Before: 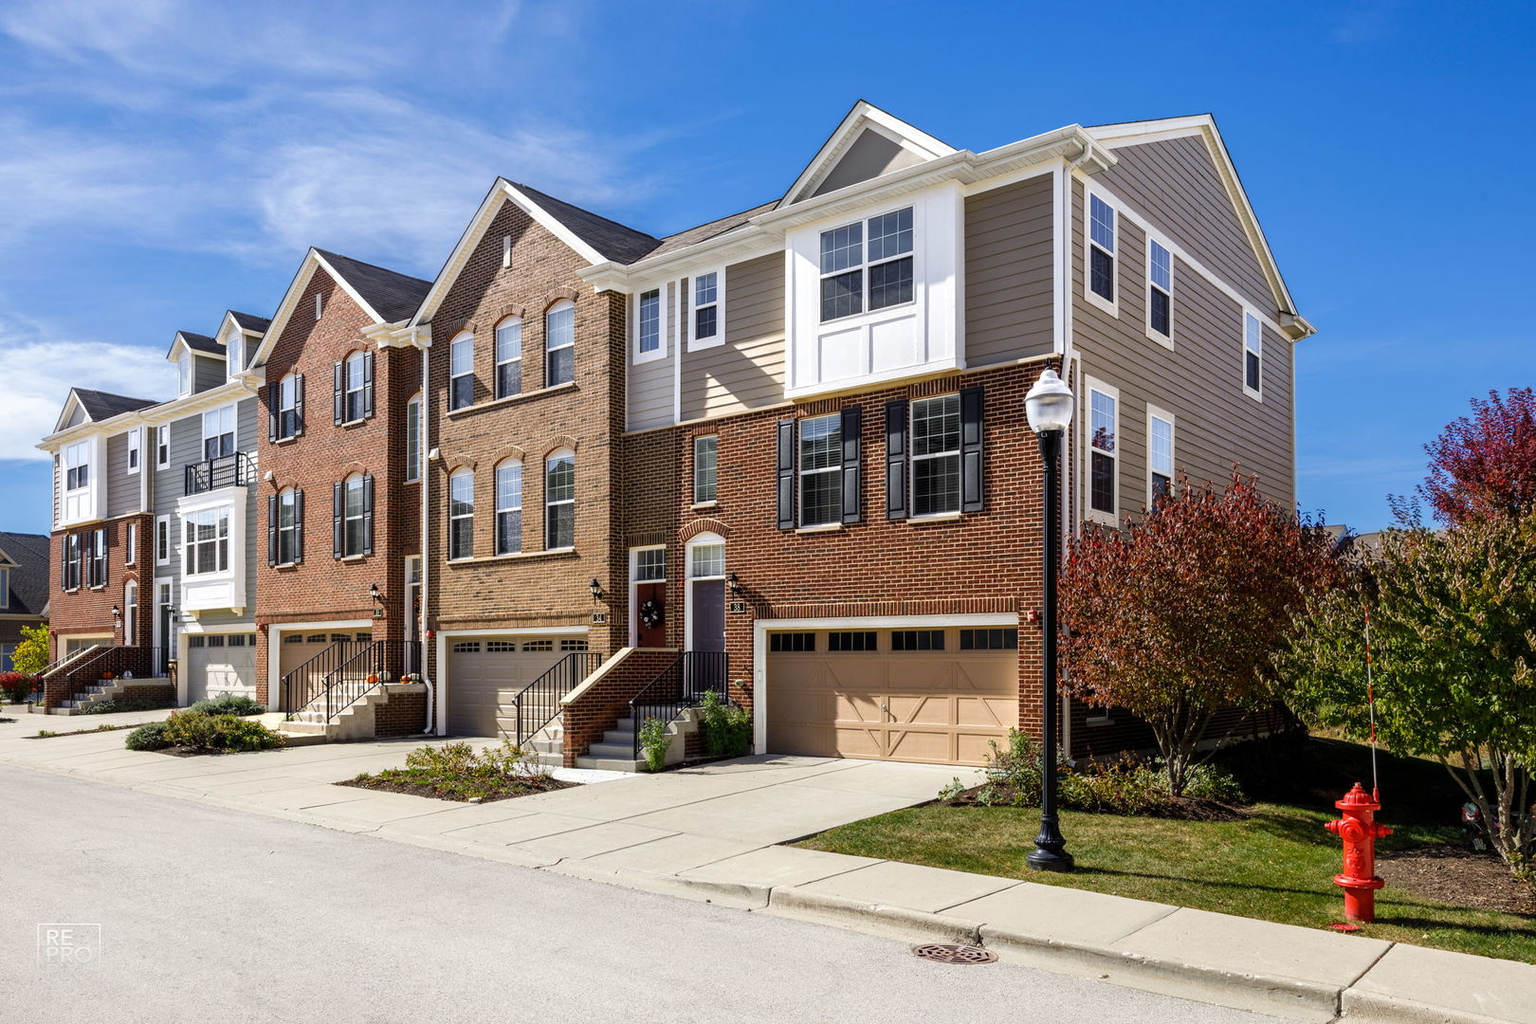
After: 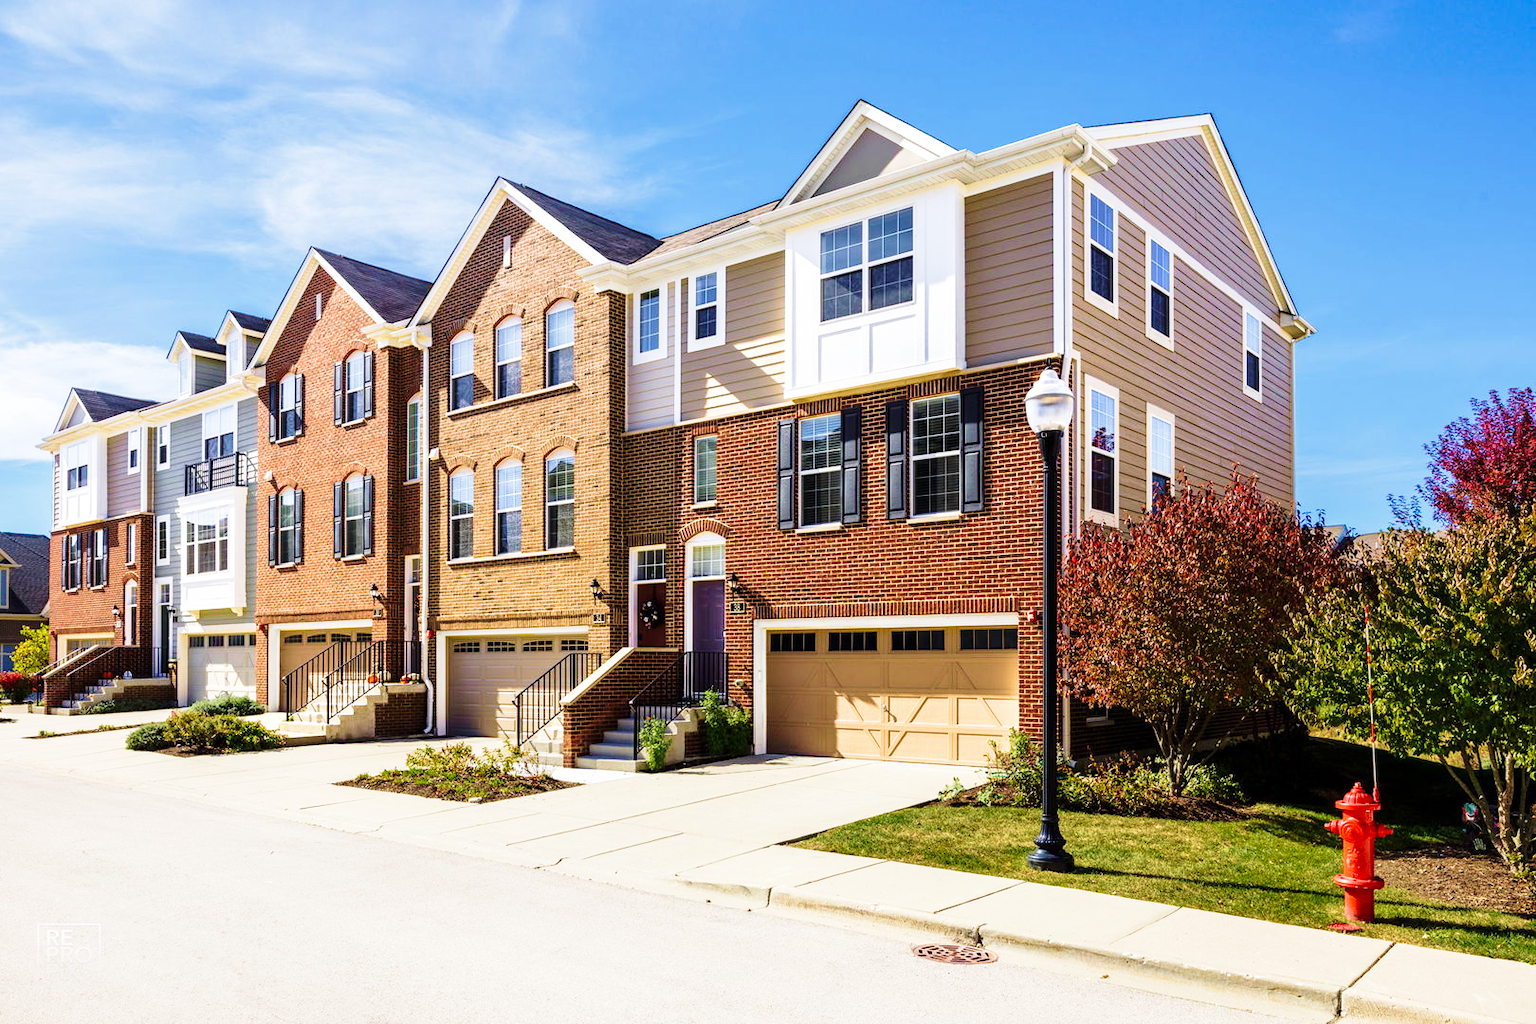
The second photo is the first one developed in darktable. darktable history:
velvia: strength 75%
base curve: curves: ch0 [(0, 0) (0.028, 0.03) (0.121, 0.232) (0.46, 0.748) (0.859, 0.968) (1, 1)], preserve colors none
